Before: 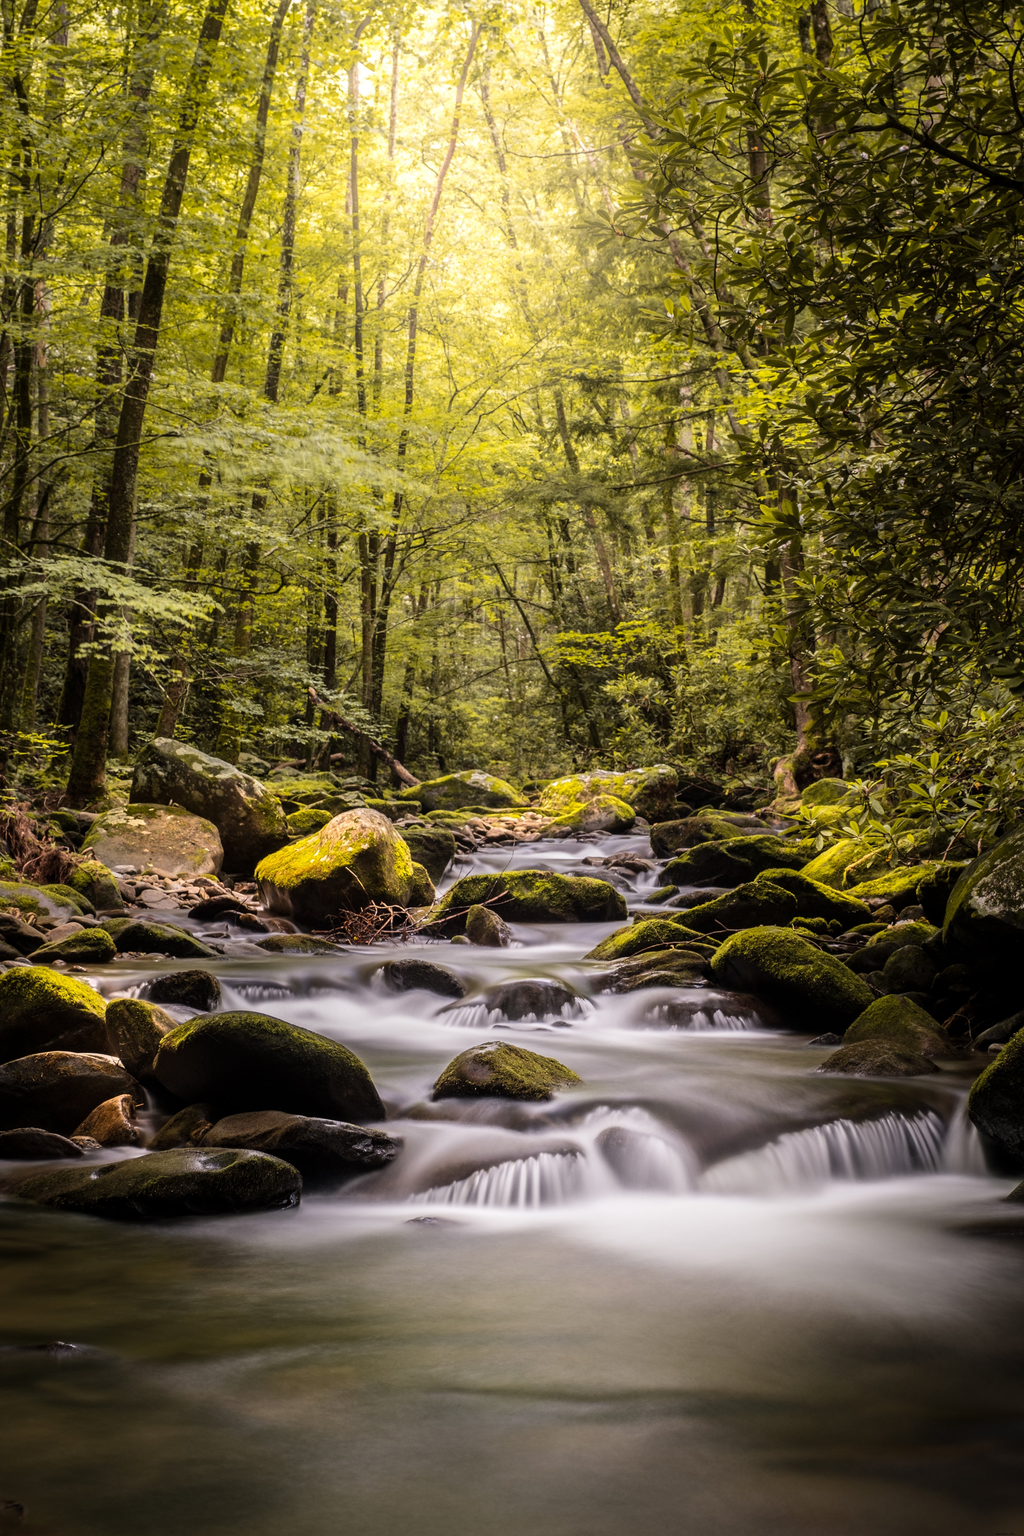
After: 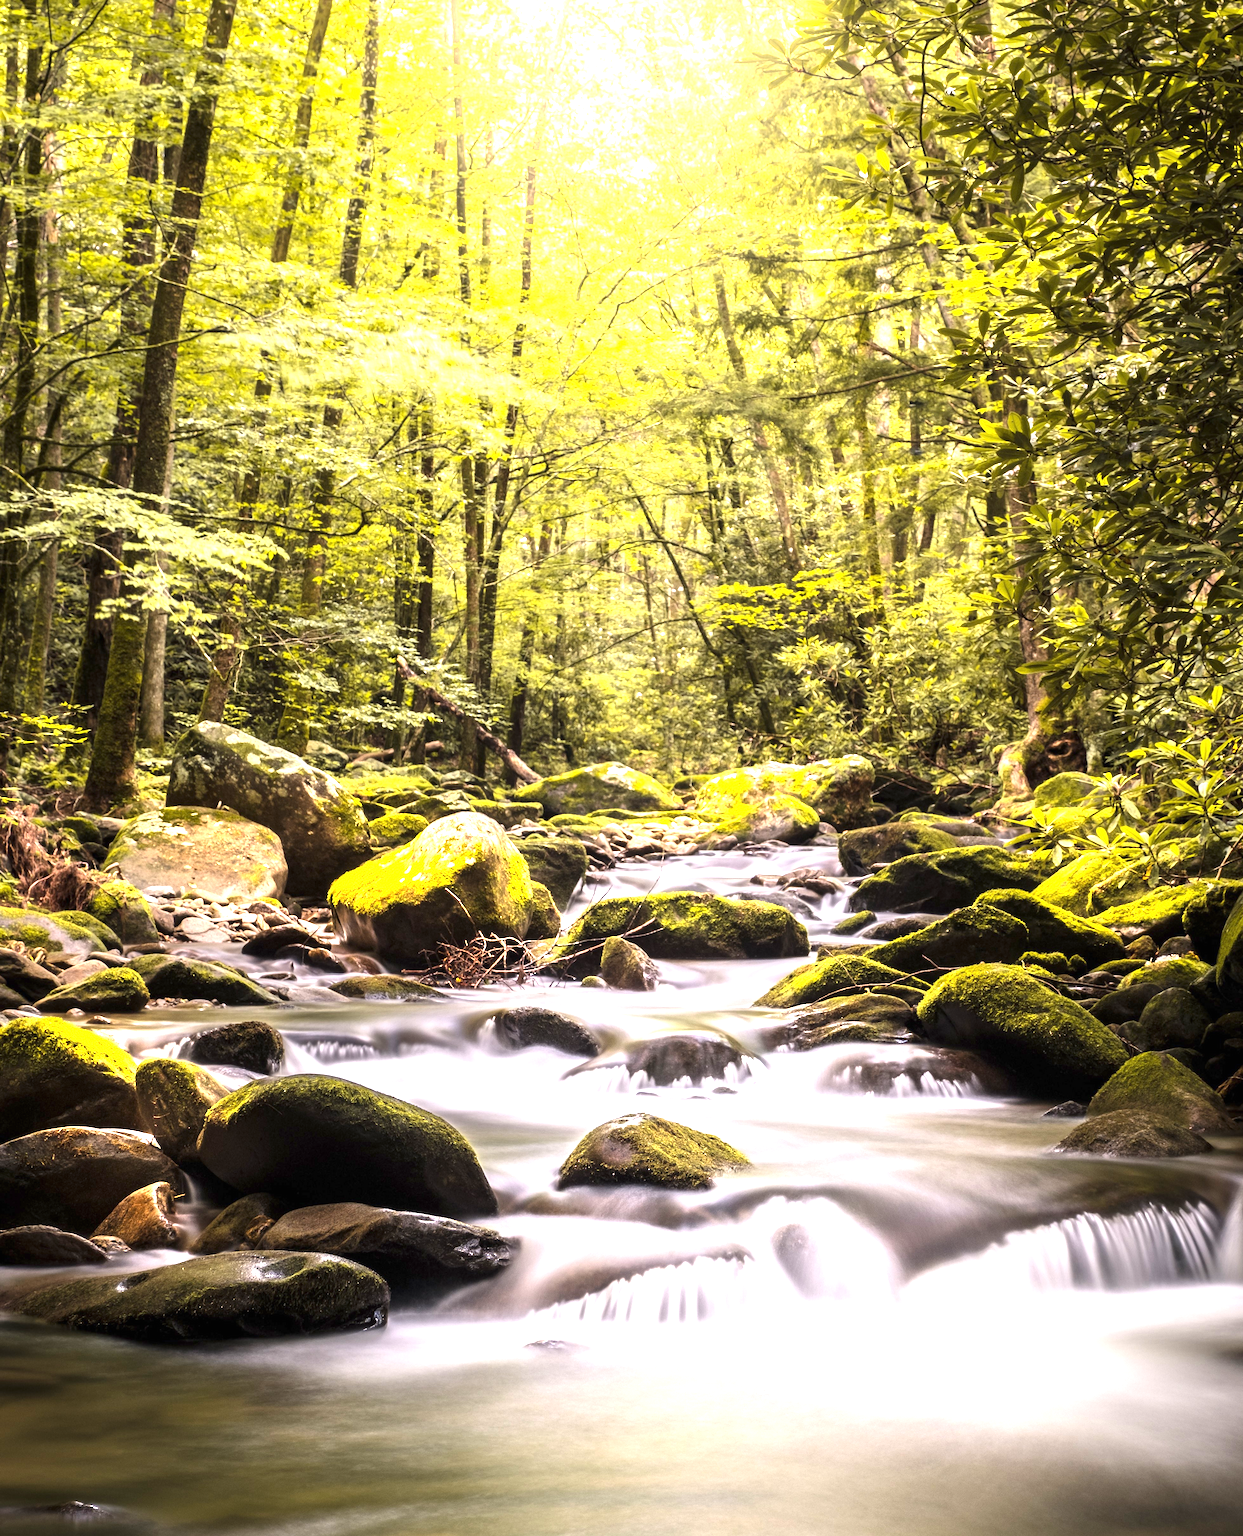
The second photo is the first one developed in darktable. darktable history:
crop and rotate: angle 0.093°, top 11.633%, right 5.754%, bottom 10.735%
exposure: black level correction 0, exposure 1.628 EV, compensate highlight preservation false
